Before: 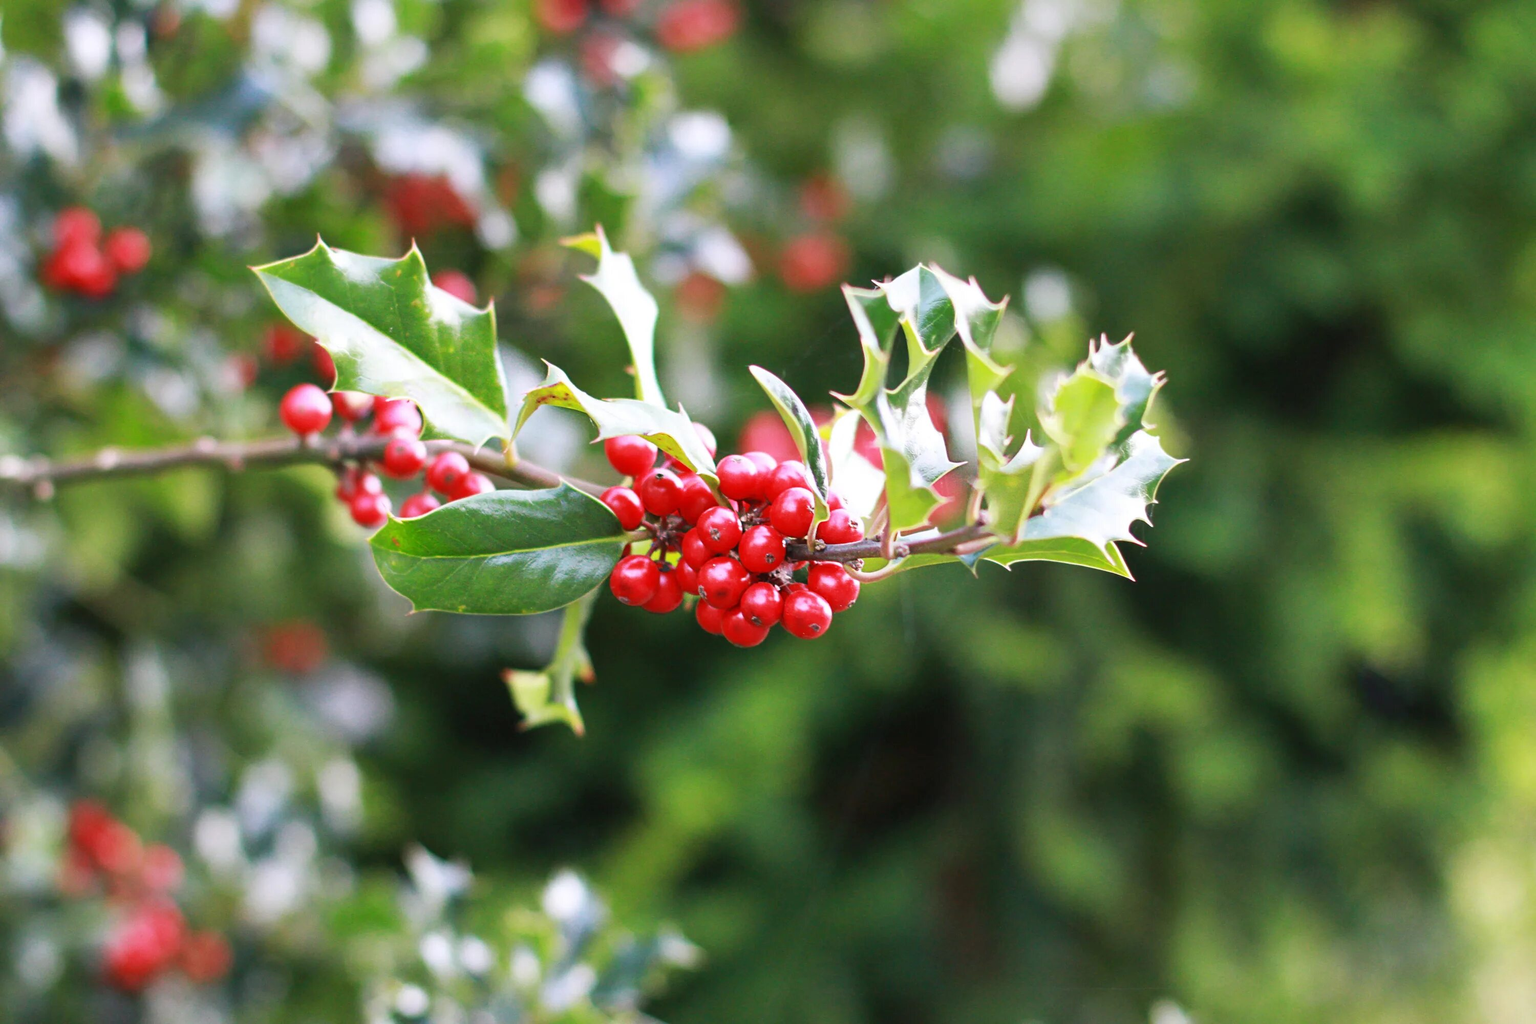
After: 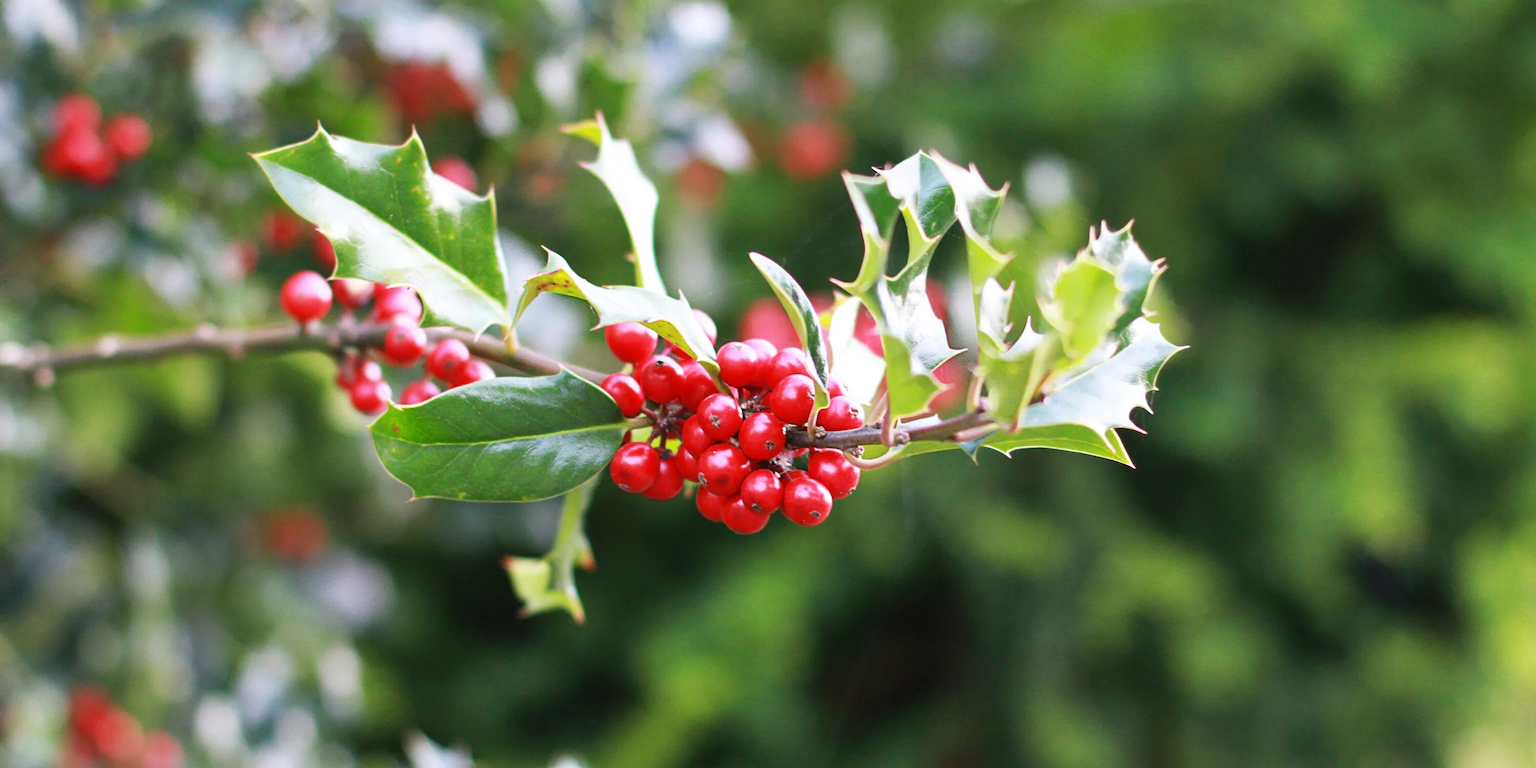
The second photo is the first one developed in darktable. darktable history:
crop: top 11.05%, bottom 13.889%
